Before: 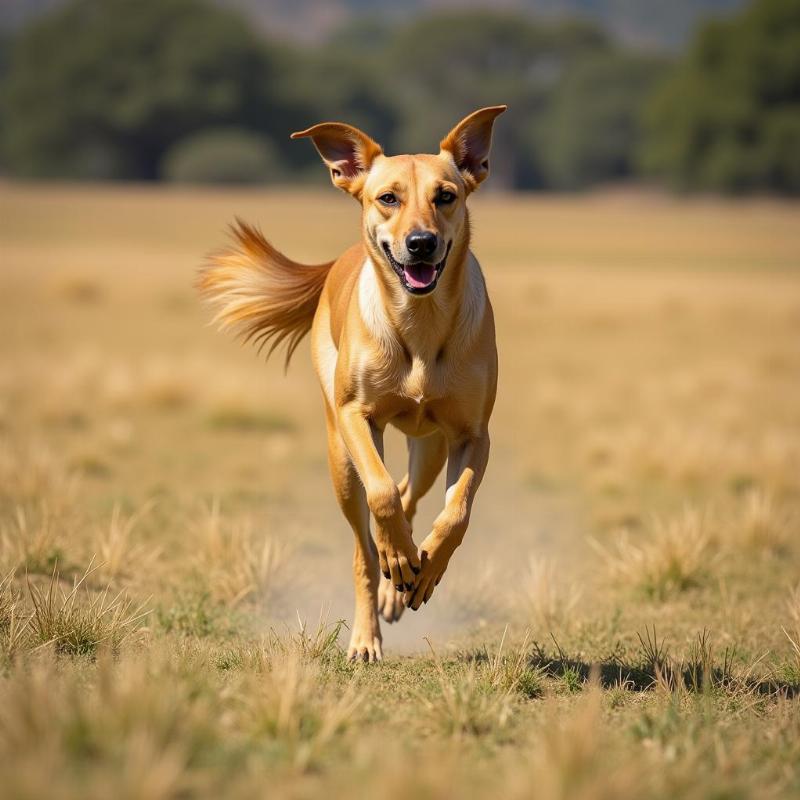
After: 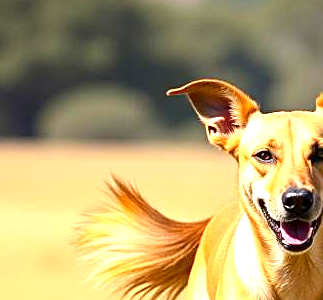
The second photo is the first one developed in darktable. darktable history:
contrast brightness saturation: contrast 0.15, brightness -0.015, saturation 0.096
exposure: black level correction 0, exposure 1.2 EV, compensate highlight preservation false
crop: left 15.568%, top 5.447%, right 43.935%, bottom 57.002%
sharpen: on, module defaults
